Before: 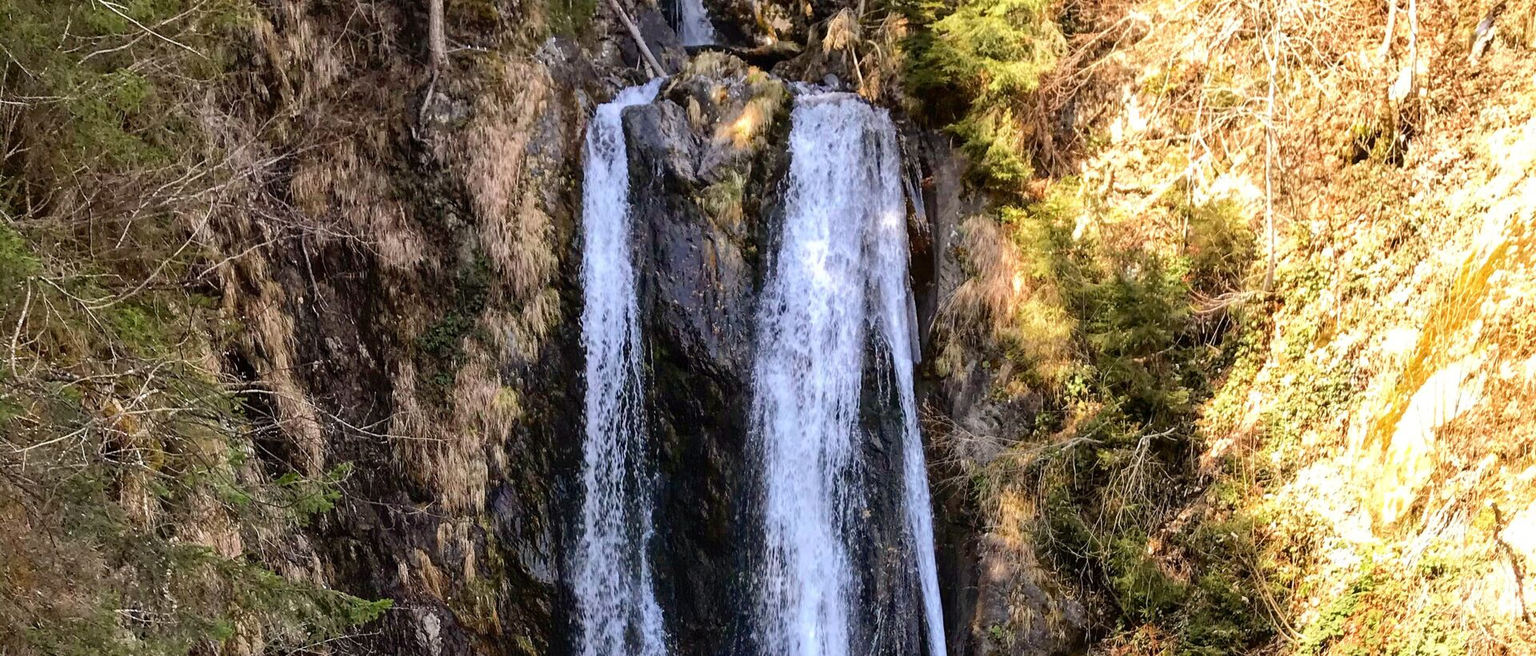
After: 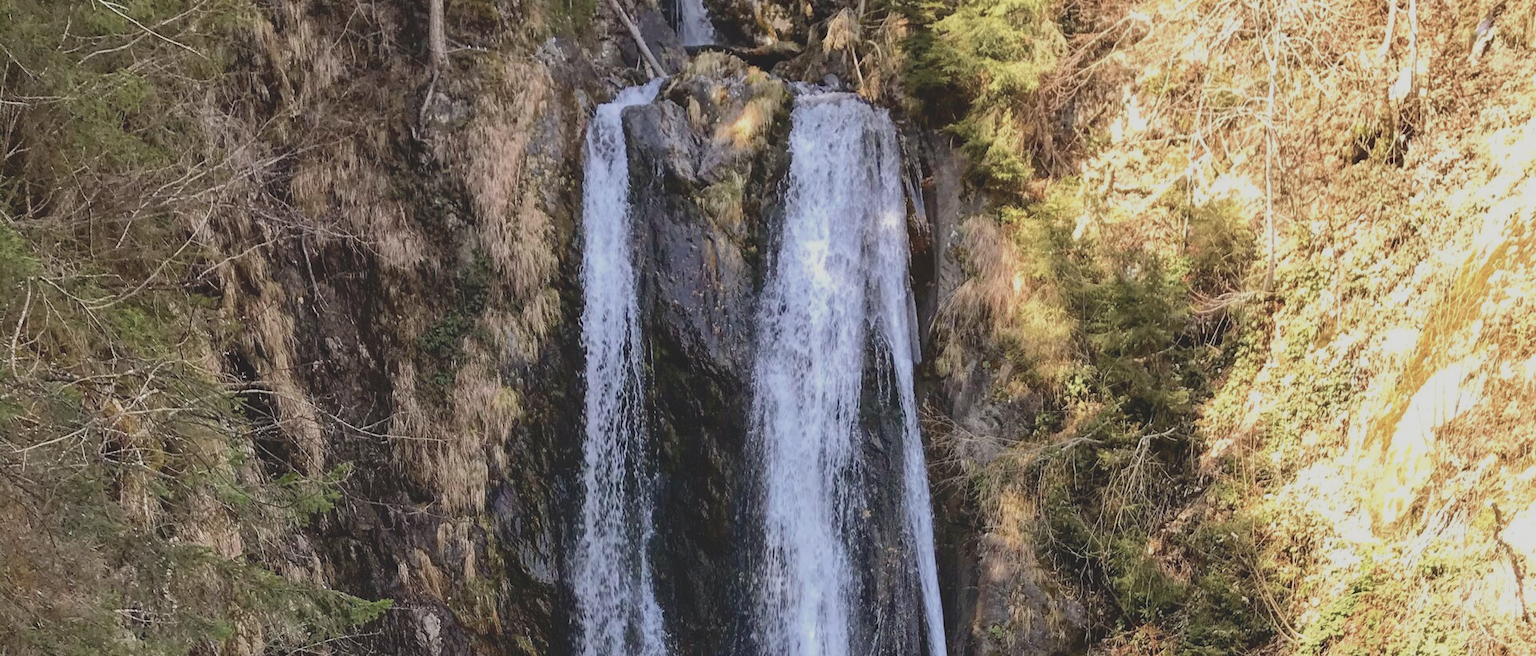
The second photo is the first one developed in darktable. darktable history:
contrast brightness saturation: contrast -0.26, saturation -0.43
velvia: on, module defaults
